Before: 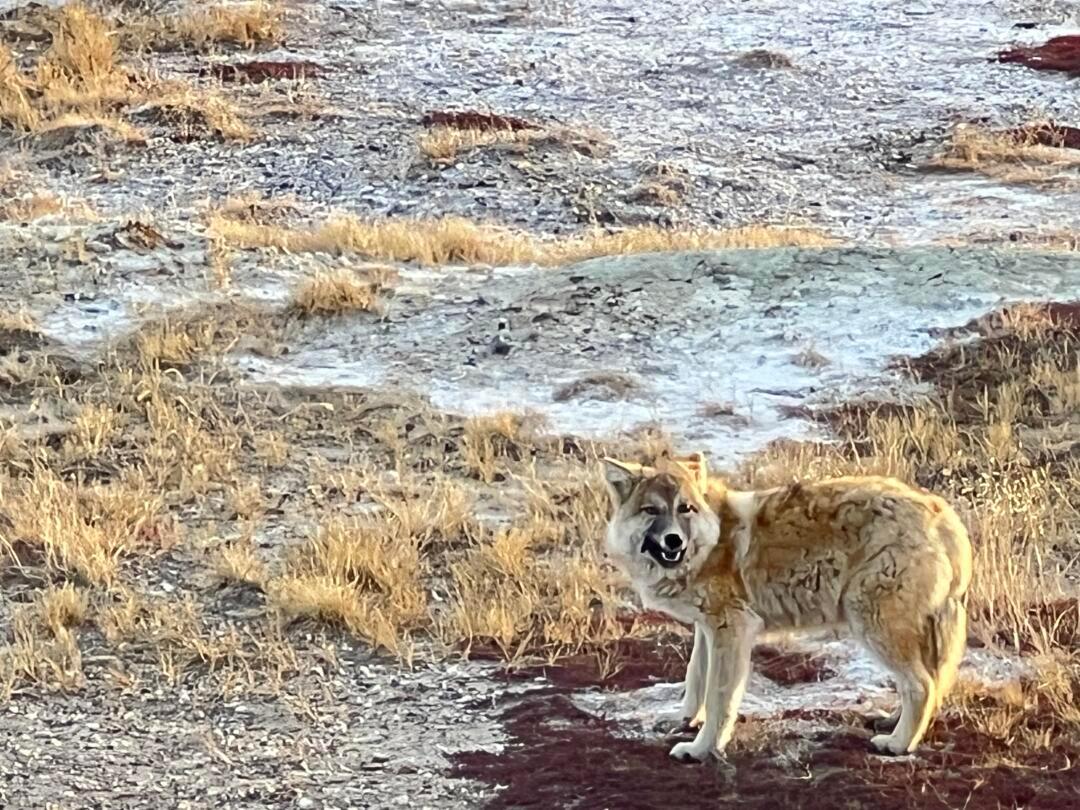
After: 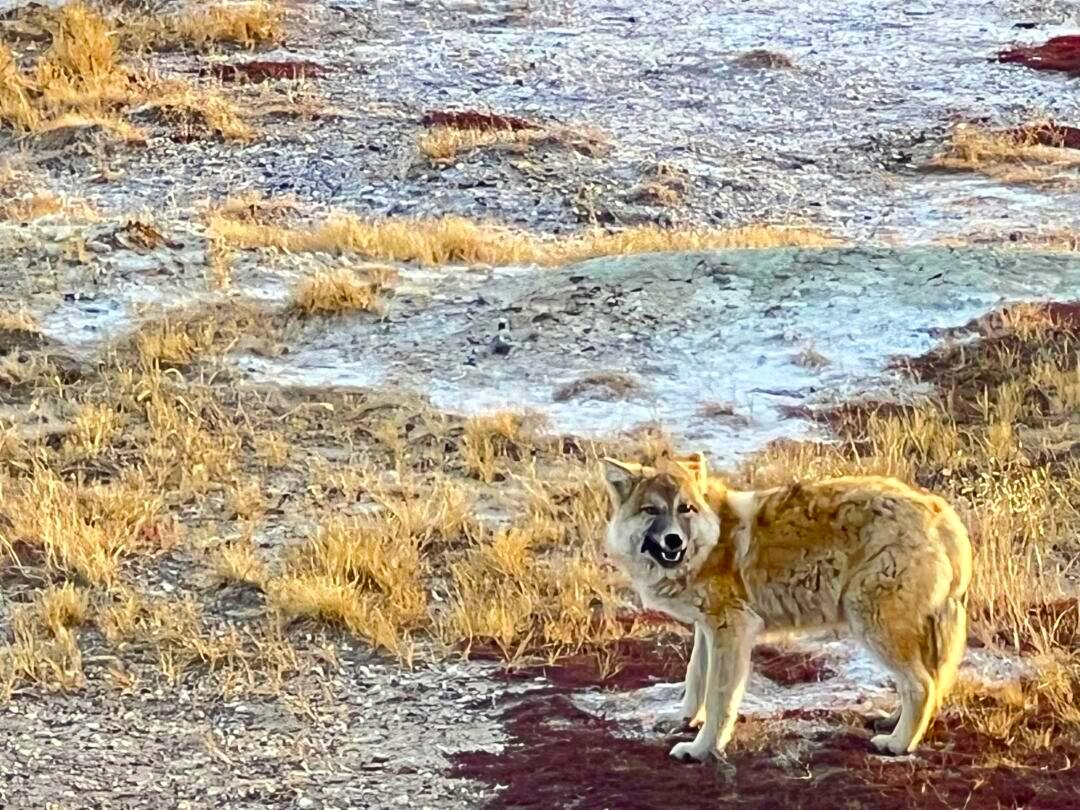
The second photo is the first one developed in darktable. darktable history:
velvia: strength 32.24%, mid-tones bias 0.208
